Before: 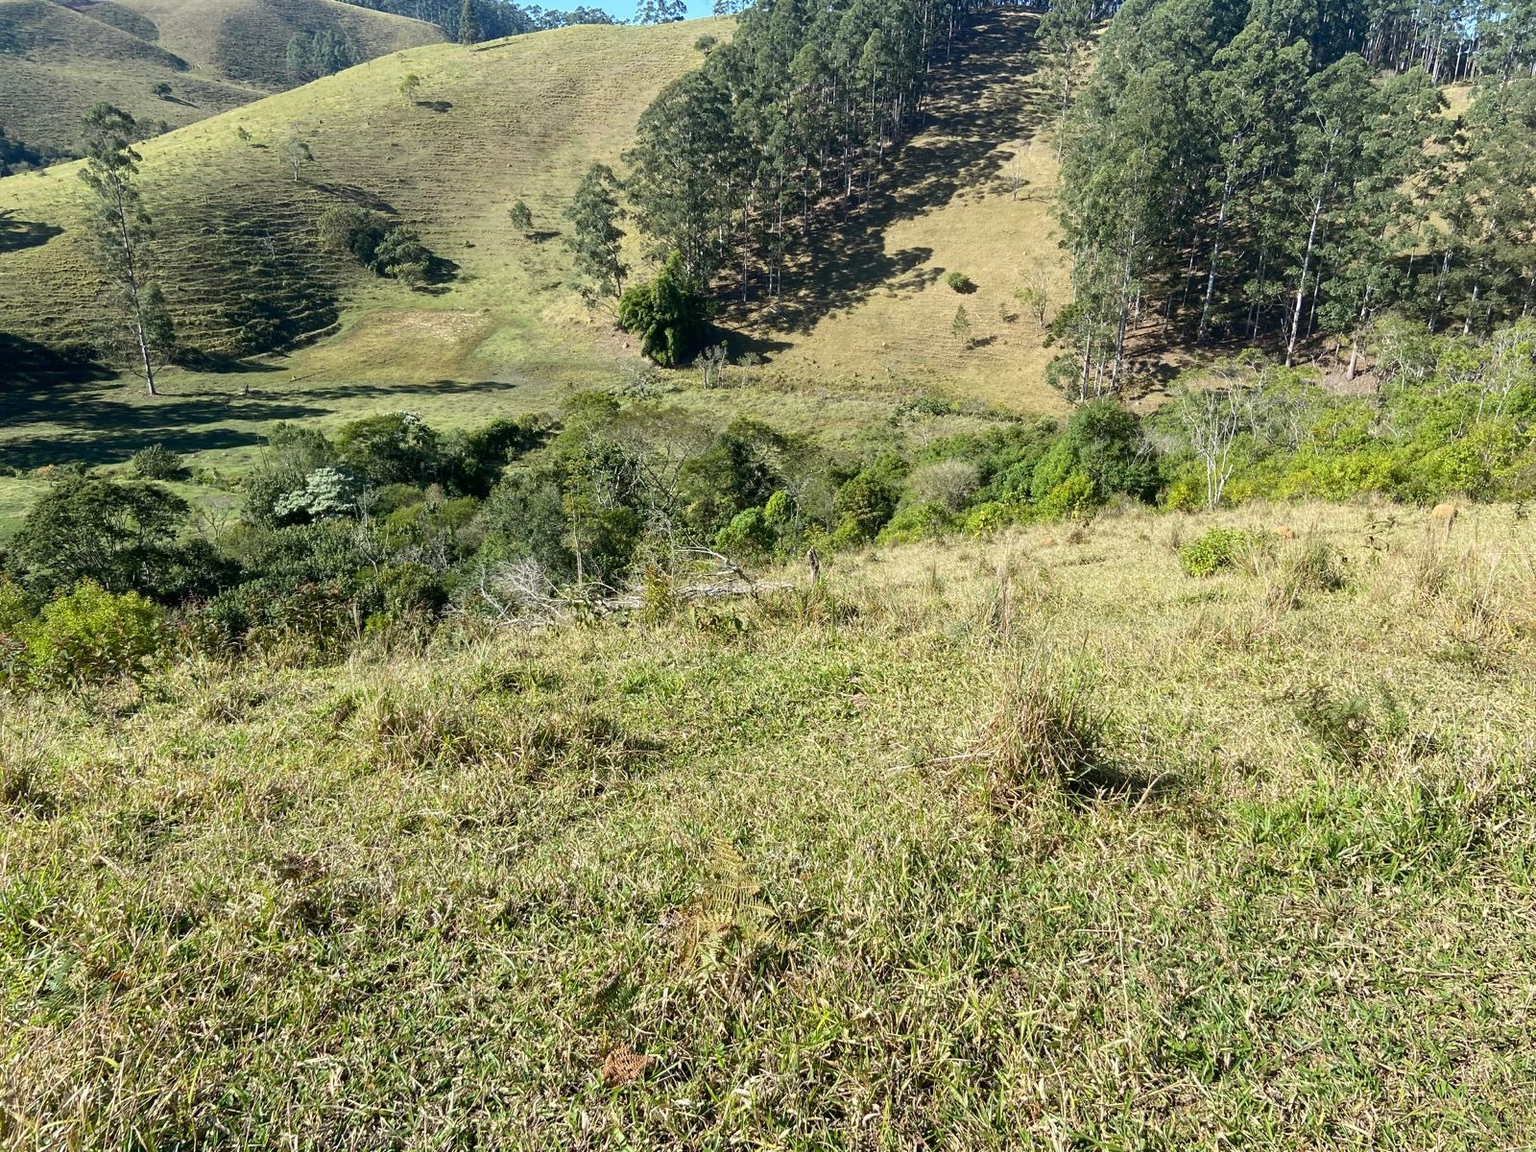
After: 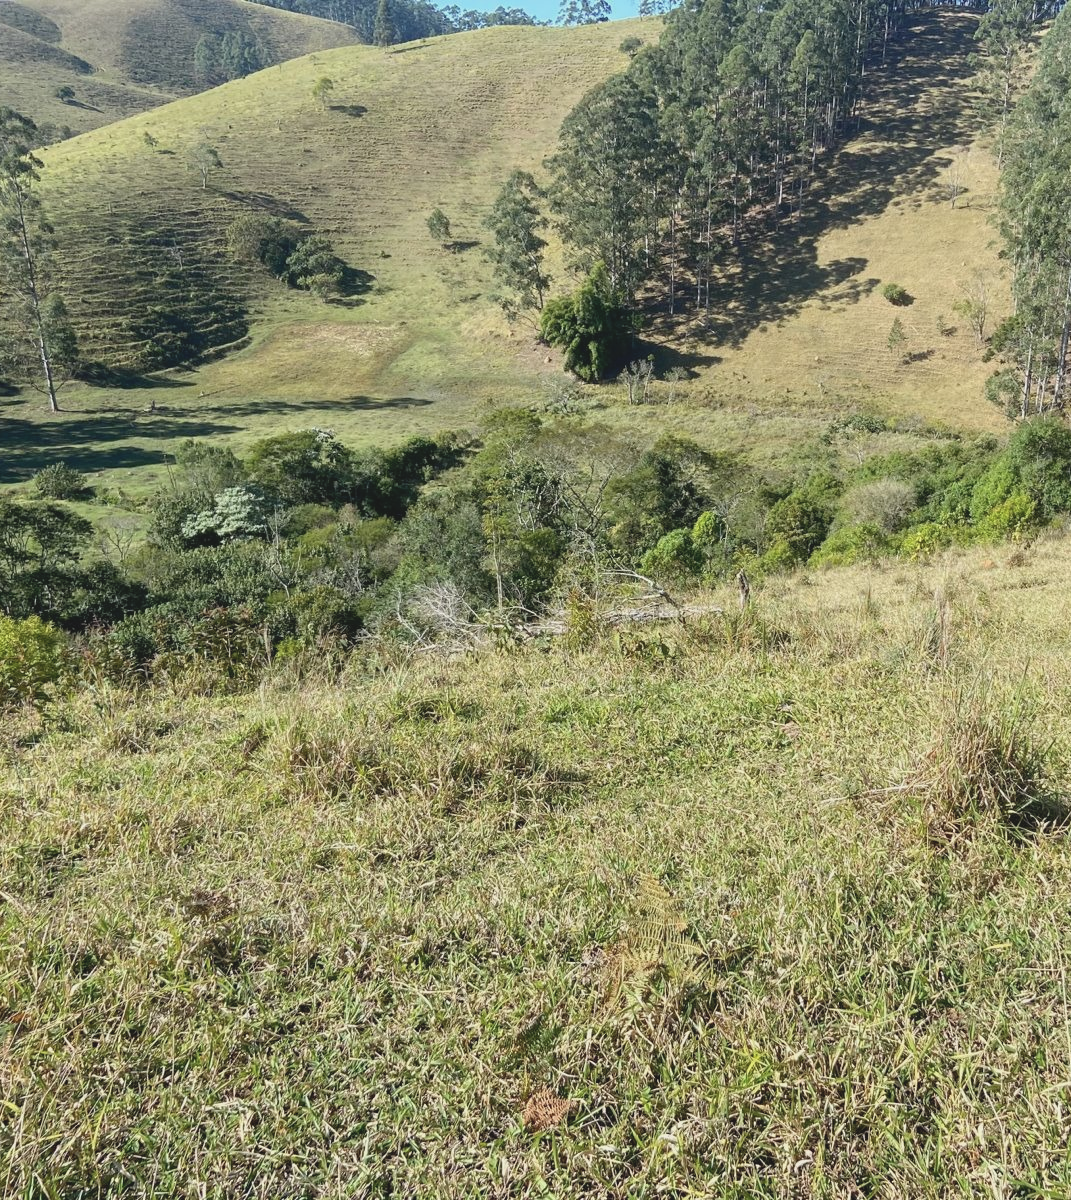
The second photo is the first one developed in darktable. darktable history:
contrast brightness saturation: contrast -0.133, brightness 0.047, saturation -0.123
crop and rotate: left 6.538%, right 26.5%
